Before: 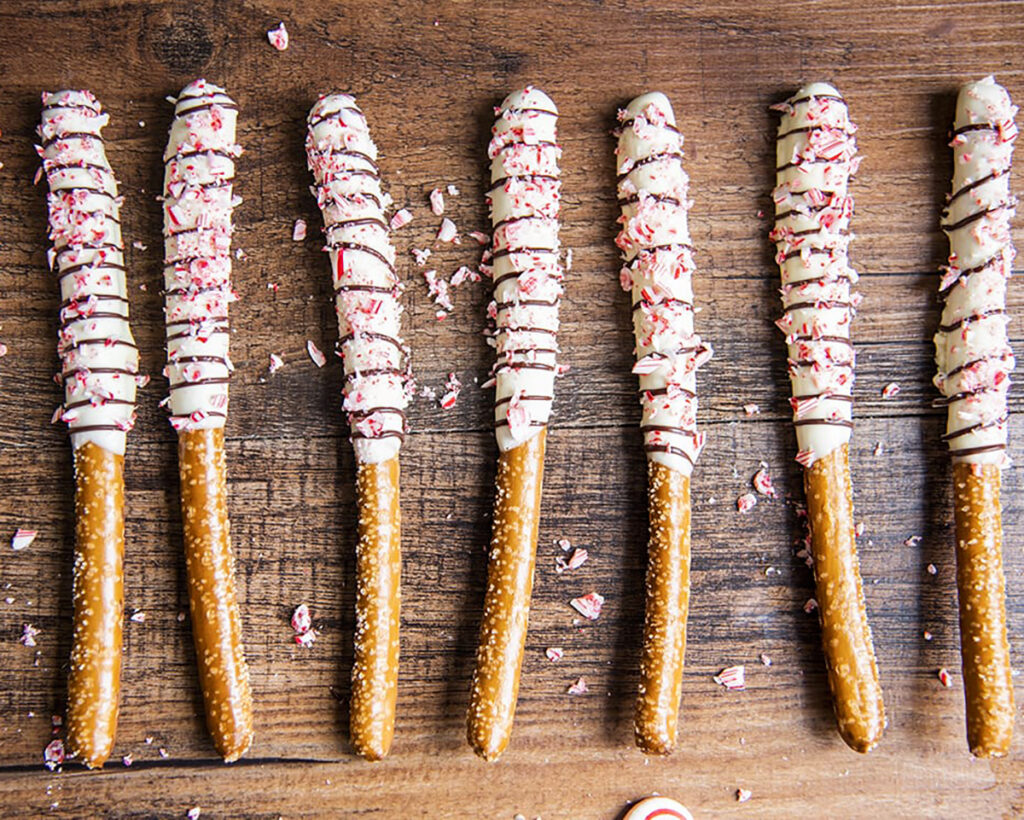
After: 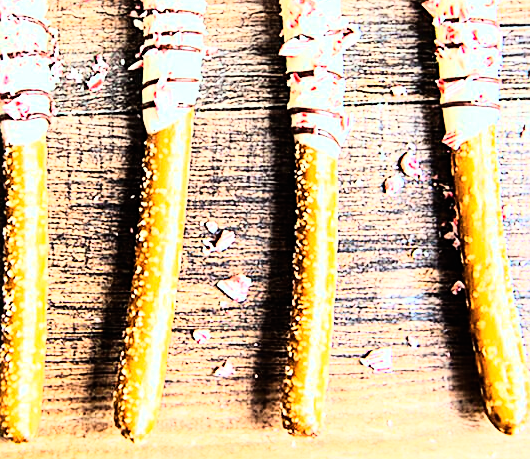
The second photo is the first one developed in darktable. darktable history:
rgb curve: curves: ch0 [(0, 0) (0.21, 0.15) (0.24, 0.21) (0.5, 0.75) (0.75, 0.96) (0.89, 0.99) (1, 1)]; ch1 [(0, 0.02) (0.21, 0.13) (0.25, 0.2) (0.5, 0.67) (0.75, 0.9) (0.89, 0.97) (1, 1)]; ch2 [(0, 0.02) (0.21, 0.13) (0.25, 0.2) (0.5, 0.67) (0.75, 0.9) (0.89, 0.97) (1, 1)], compensate middle gray true
contrast brightness saturation: contrast 0.05
white balance: red 0.988, blue 1.017
exposure: black level correction -0.002, exposure 0.708 EV, compensate exposure bias true, compensate highlight preservation false
color balance rgb: on, module defaults
crop: left 34.479%, top 38.822%, right 13.718%, bottom 5.172%
sharpen: on, module defaults
color correction: highlights a* -8, highlights b* 3.1
